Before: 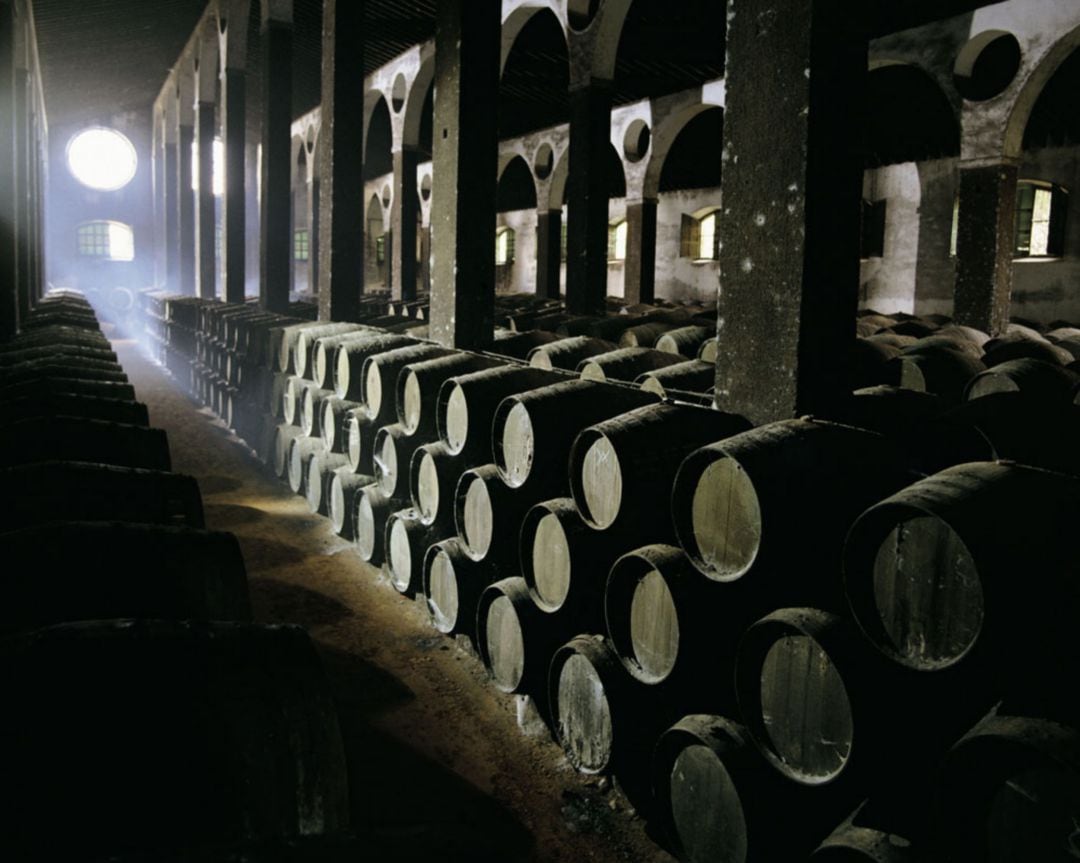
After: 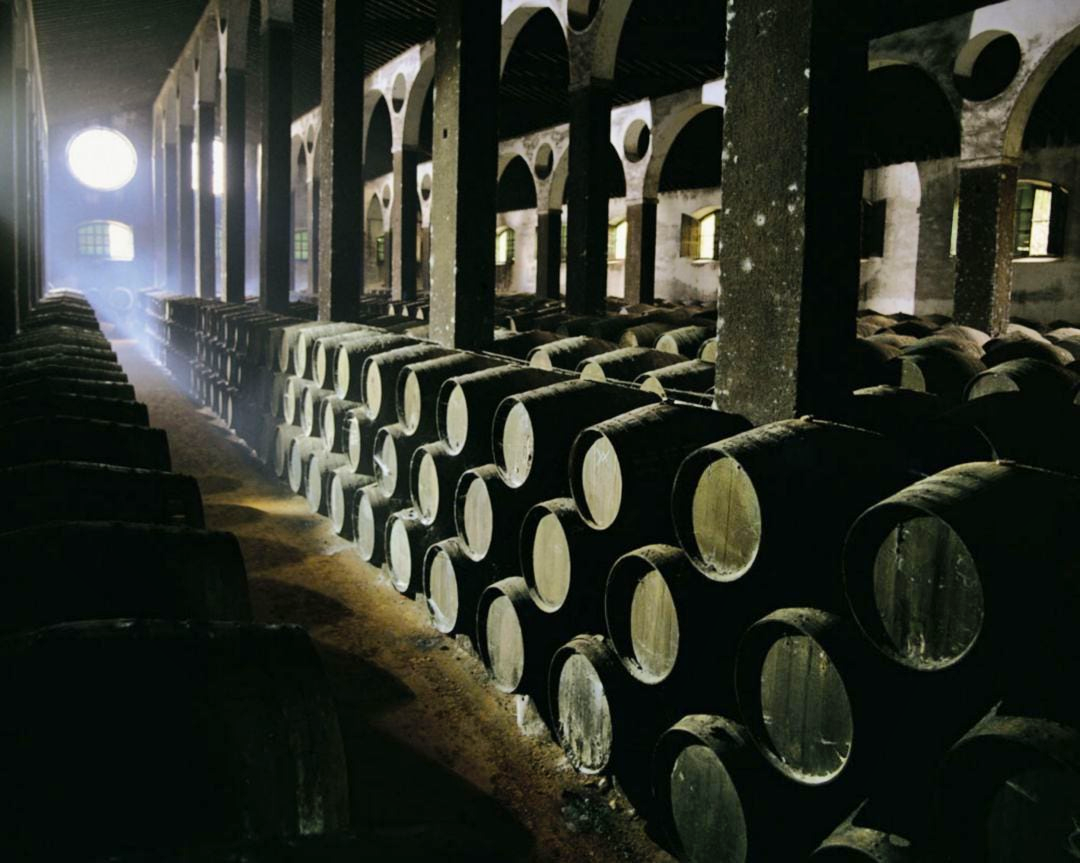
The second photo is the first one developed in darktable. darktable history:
color balance rgb: linear chroma grading › global chroma 24.556%, perceptual saturation grading › global saturation 0.172%
shadows and highlights: shadows 43.5, white point adjustment -1.5, soften with gaussian
